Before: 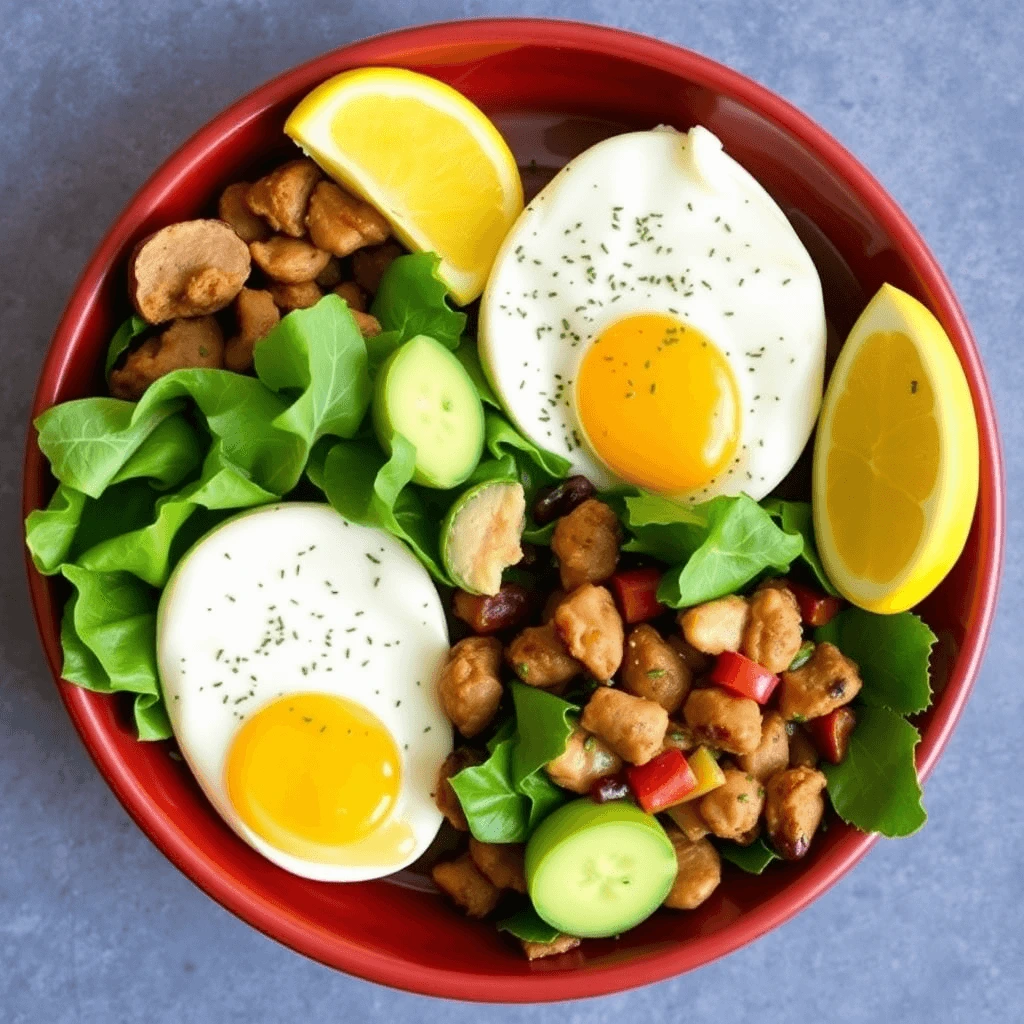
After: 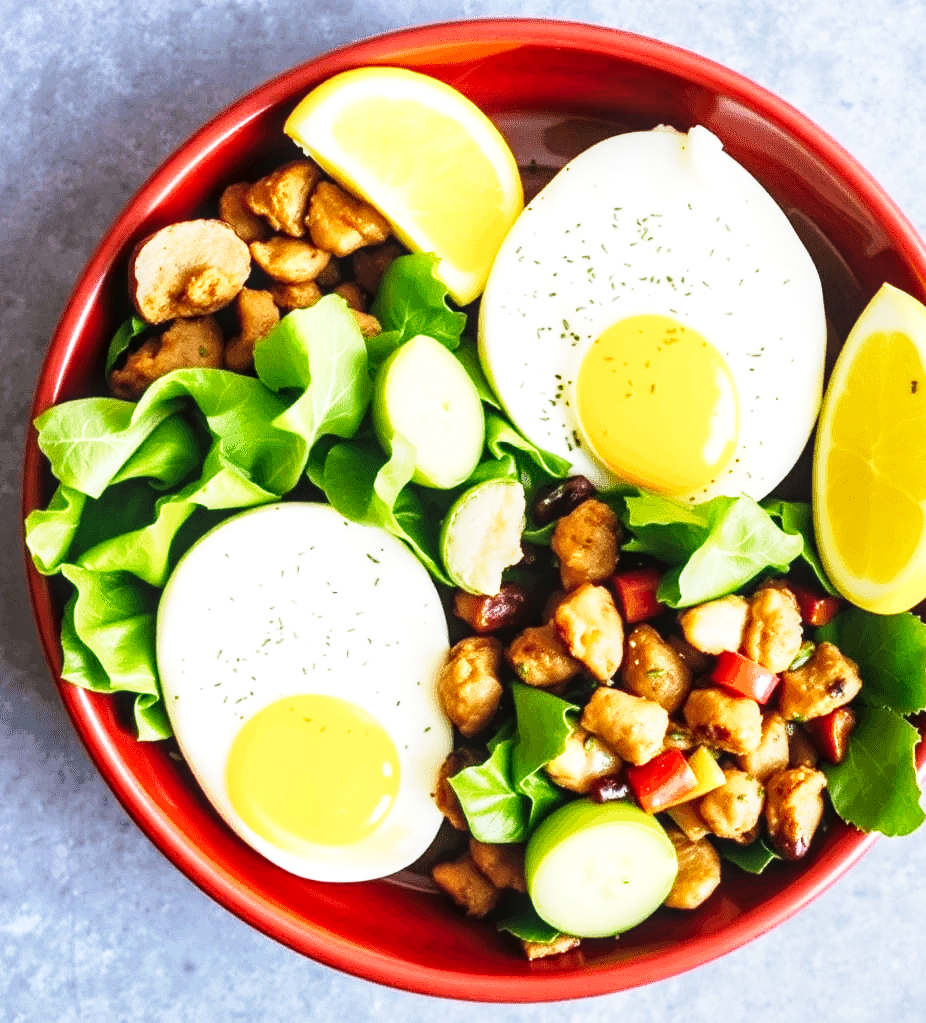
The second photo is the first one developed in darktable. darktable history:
base curve: curves: ch0 [(0, 0) (0.018, 0.026) (0.143, 0.37) (0.33, 0.731) (0.458, 0.853) (0.735, 0.965) (0.905, 0.986) (1, 1)], preserve colors none
crop: right 9.474%, bottom 0.041%
exposure: exposure 0.124 EV, compensate highlight preservation false
color balance rgb: perceptual saturation grading › global saturation 0.271%, perceptual brilliance grading › highlights 14.212%, perceptual brilliance grading › shadows -18.991%
local contrast: on, module defaults
